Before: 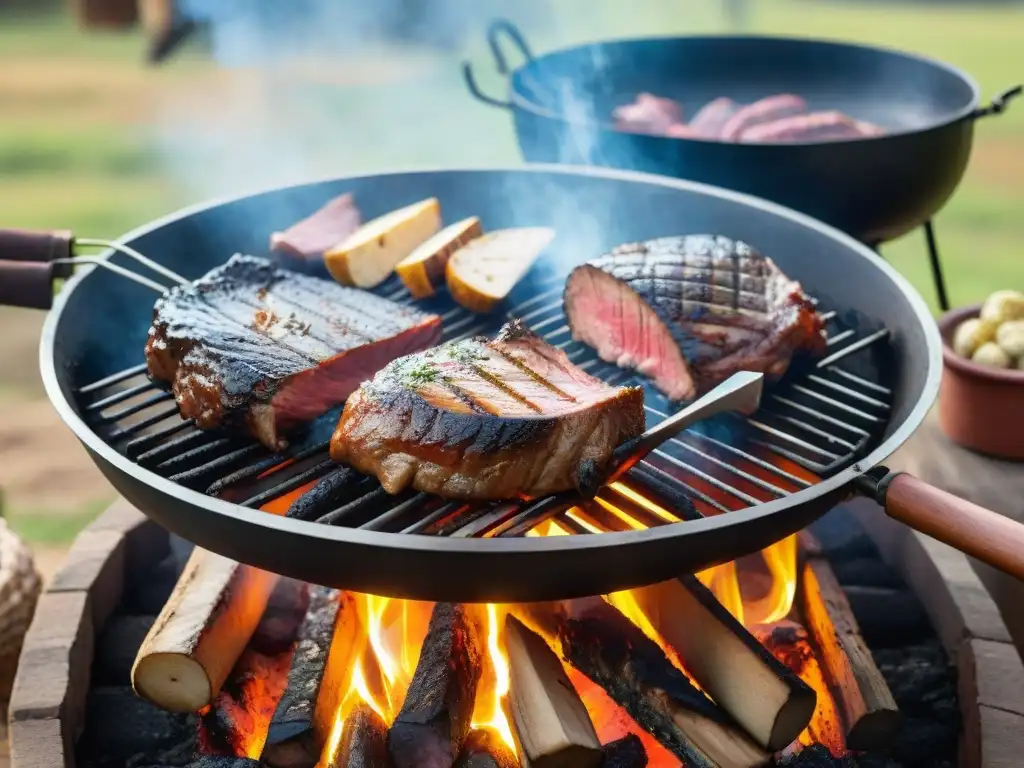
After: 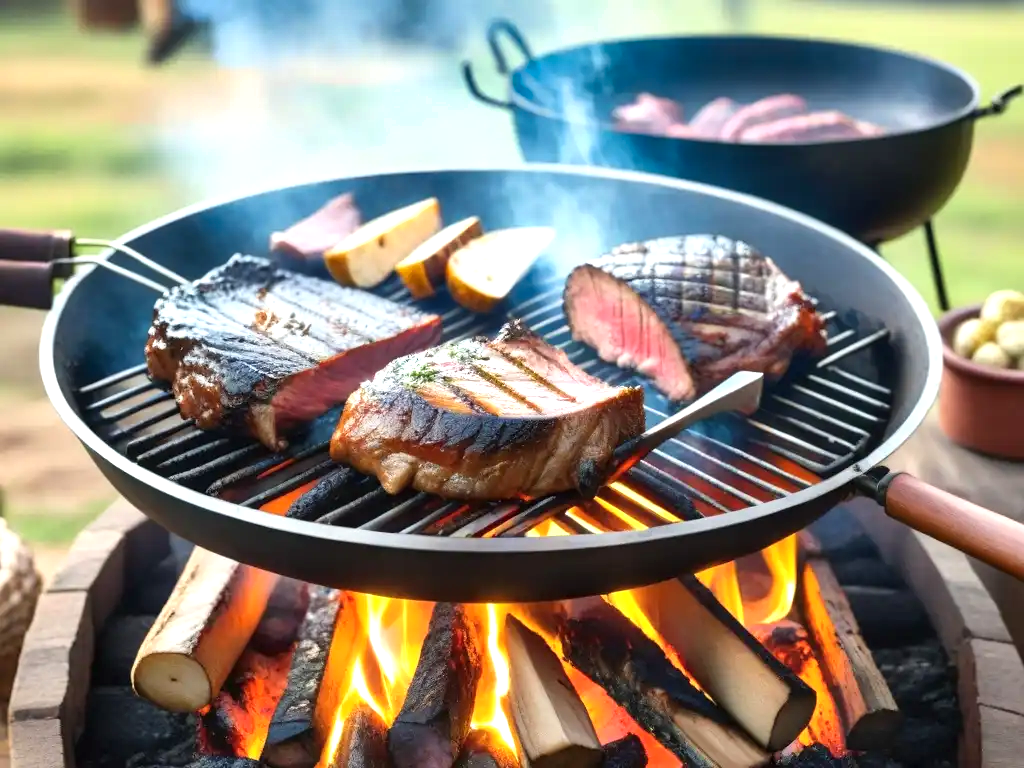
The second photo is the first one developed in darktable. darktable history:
shadows and highlights: soften with gaussian
exposure: exposure 0.6 EV, compensate highlight preservation false
